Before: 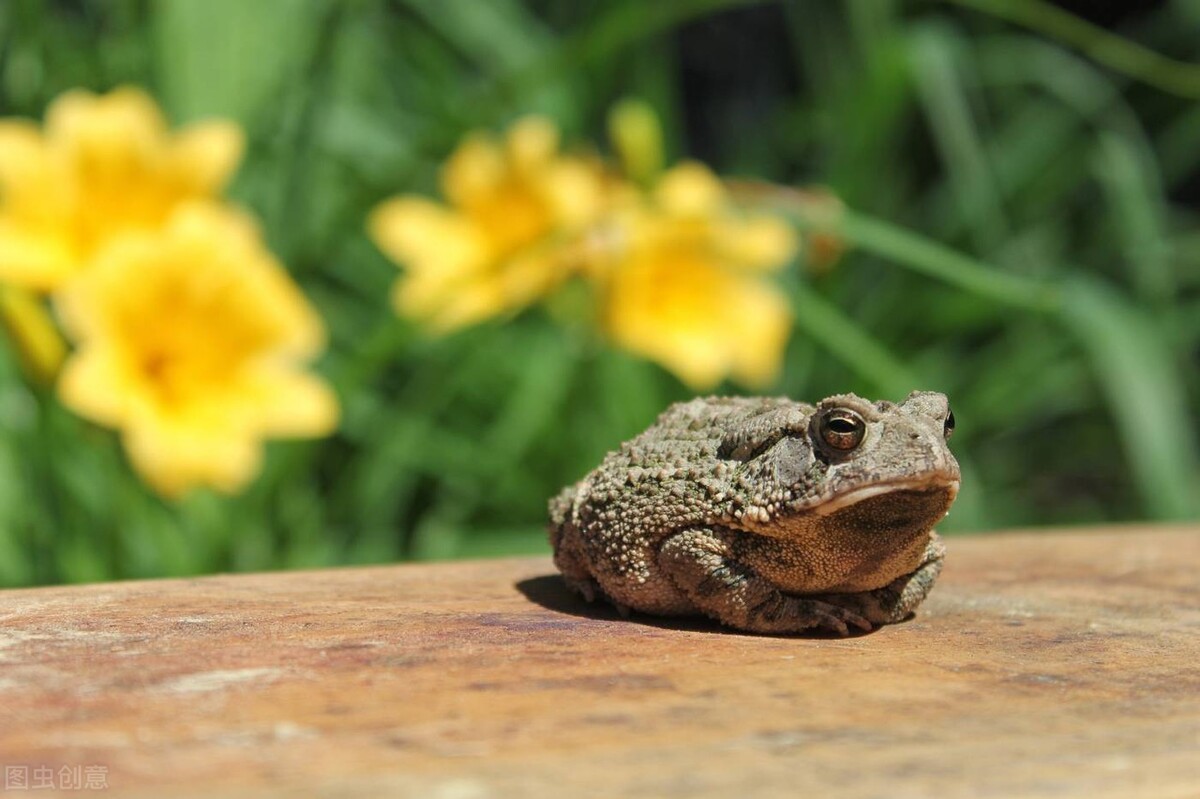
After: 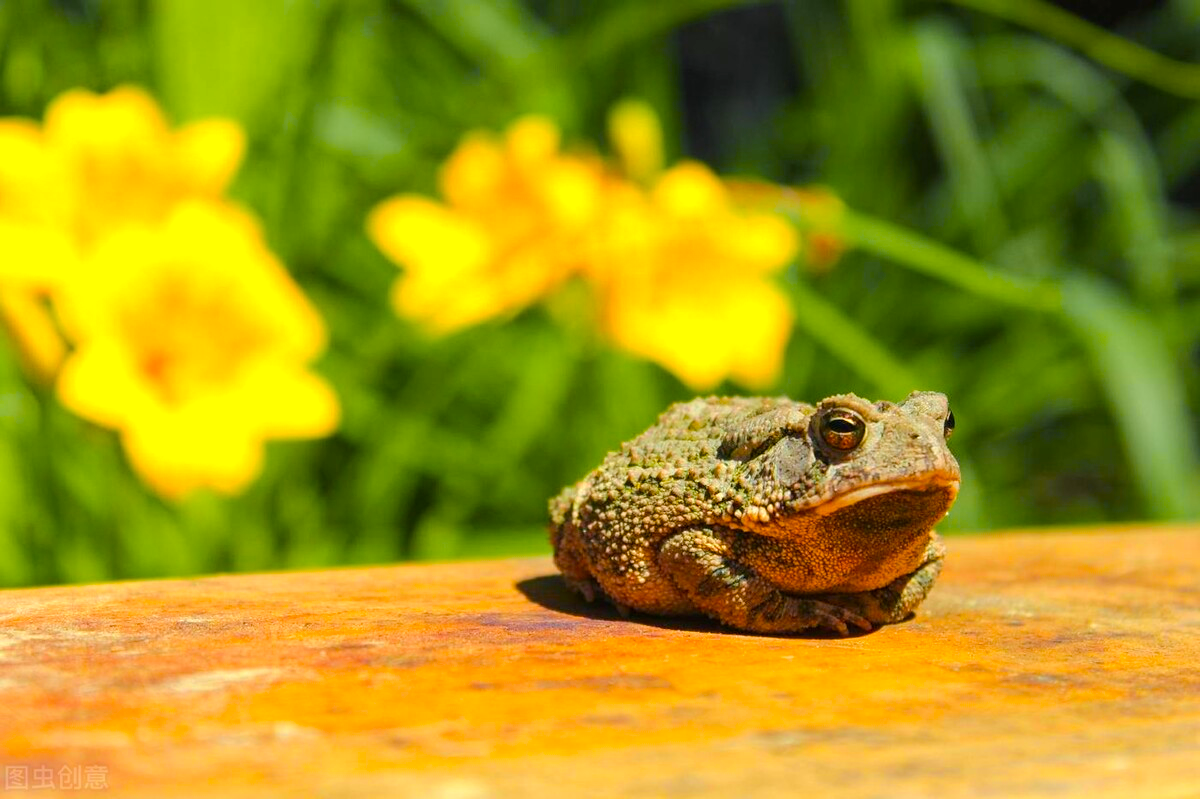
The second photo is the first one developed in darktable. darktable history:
color balance rgb: perceptual saturation grading › global saturation 30.783%, perceptual brilliance grading › mid-tones 9.695%, perceptual brilliance grading › shadows 14.478%, global vibrance 33.113%
color zones: curves: ch0 [(0, 0.511) (0.143, 0.531) (0.286, 0.56) (0.429, 0.5) (0.571, 0.5) (0.714, 0.5) (0.857, 0.5) (1, 0.5)]; ch1 [(0, 0.525) (0.143, 0.705) (0.286, 0.715) (0.429, 0.35) (0.571, 0.35) (0.714, 0.35) (0.857, 0.4) (1, 0.4)]; ch2 [(0, 0.572) (0.143, 0.512) (0.286, 0.473) (0.429, 0.45) (0.571, 0.5) (0.714, 0.5) (0.857, 0.518) (1, 0.518)]
